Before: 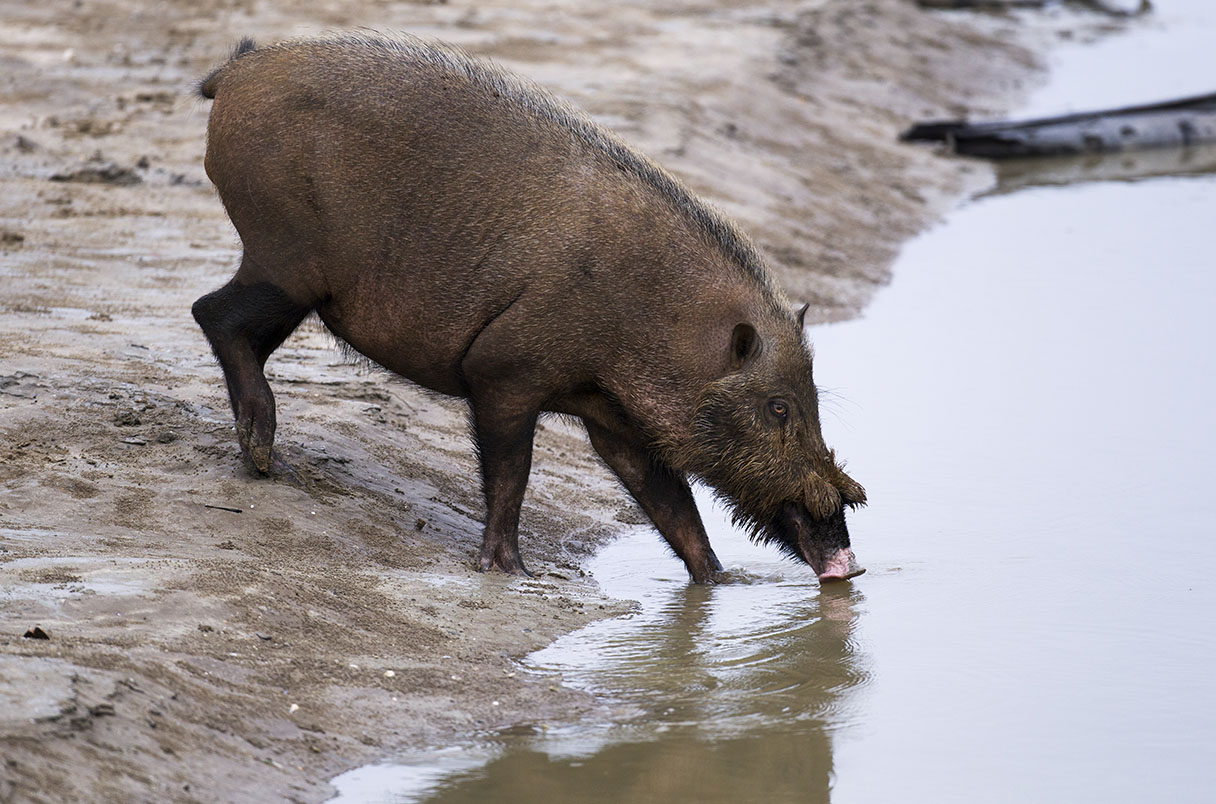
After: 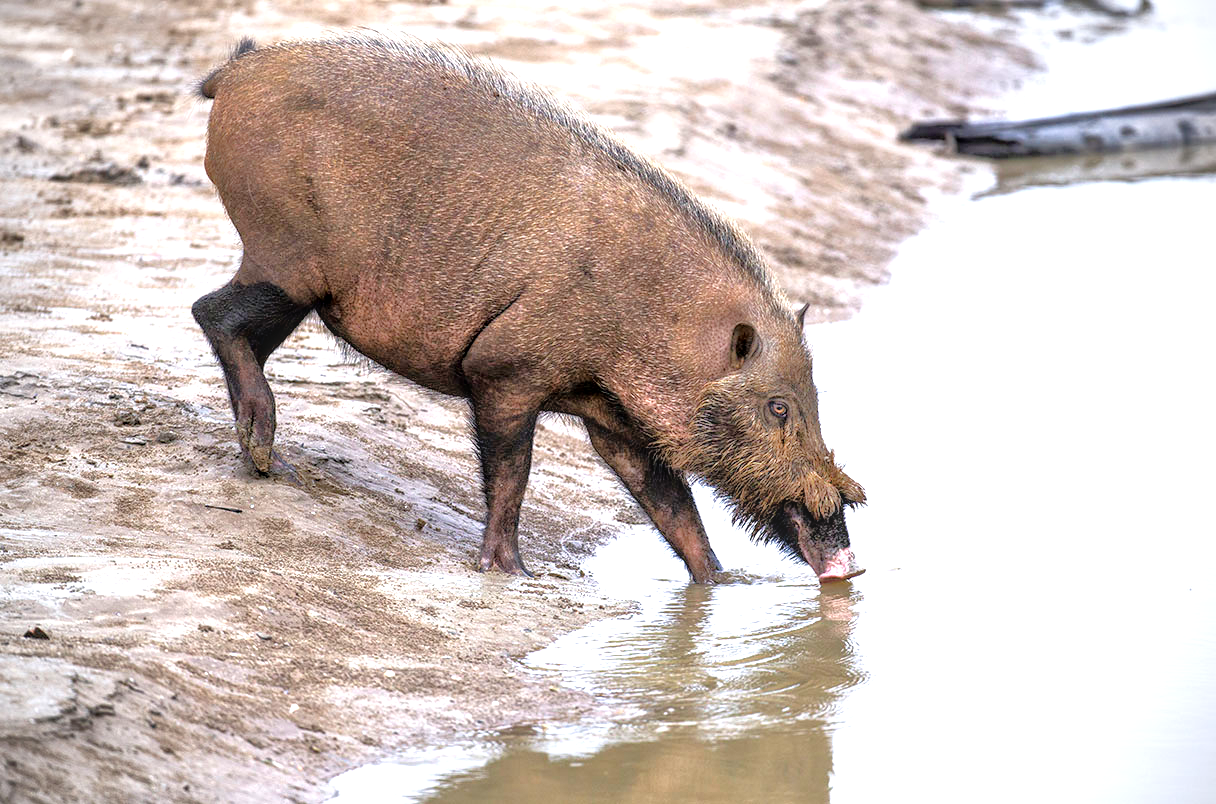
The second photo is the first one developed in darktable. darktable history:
local contrast: on, module defaults
tone equalizer: -7 EV 0.15 EV, -6 EV 0.6 EV, -5 EV 1.15 EV, -4 EV 1.33 EV, -3 EV 1.15 EV, -2 EV 0.6 EV, -1 EV 0.15 EV, mask exposure compensation -0.5 EV
exposure: black level correction 0, exposure 1 EV, compensate exposure bias true, compensate highlight preservation false
vignetting: on, module defaults
